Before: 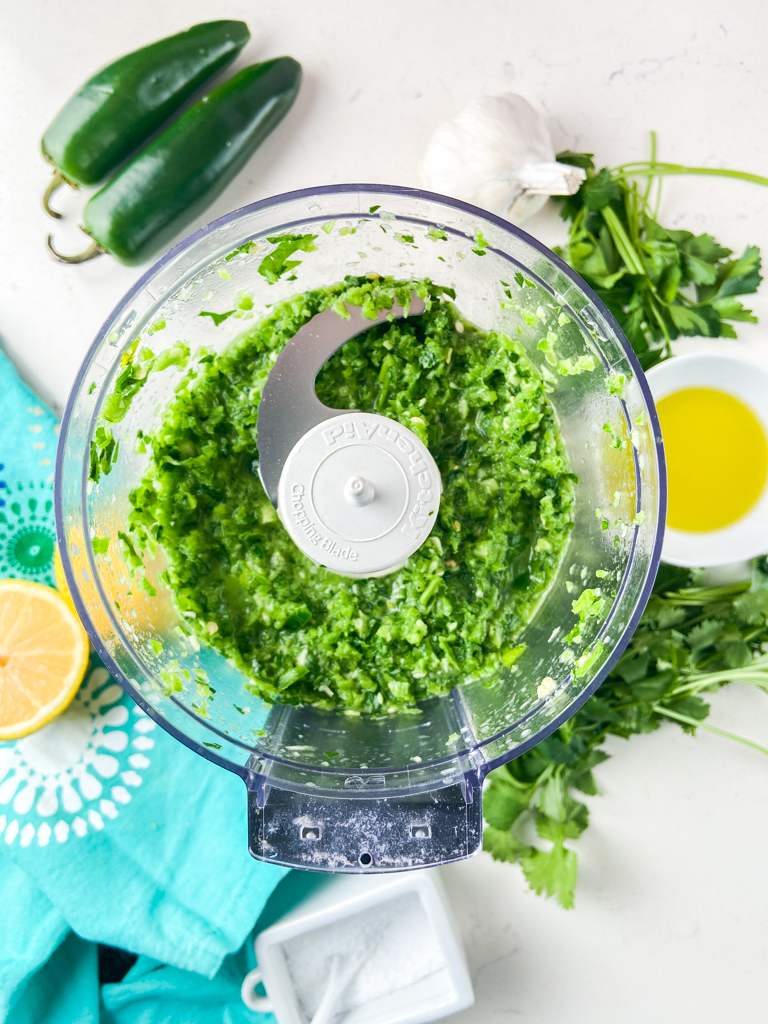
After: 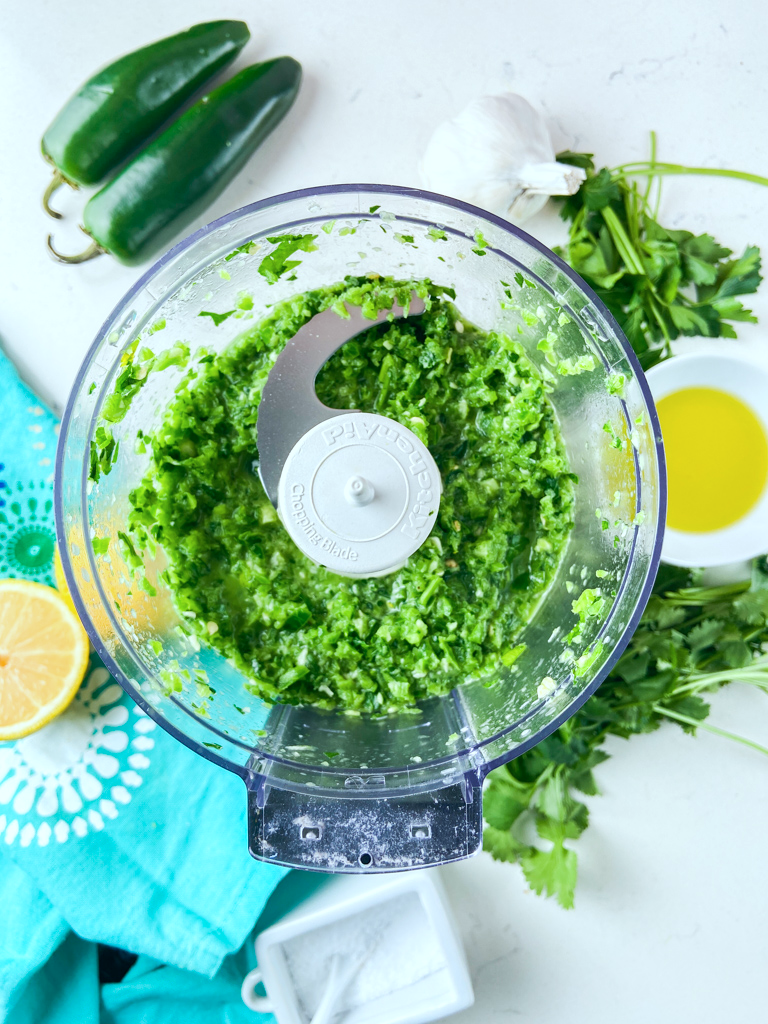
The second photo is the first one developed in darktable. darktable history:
color calibration: illuminant Planckian (black body), adaptation linear Bradford (ICC v4), x 0.365, y 0.366, temperature 4411.59 K
